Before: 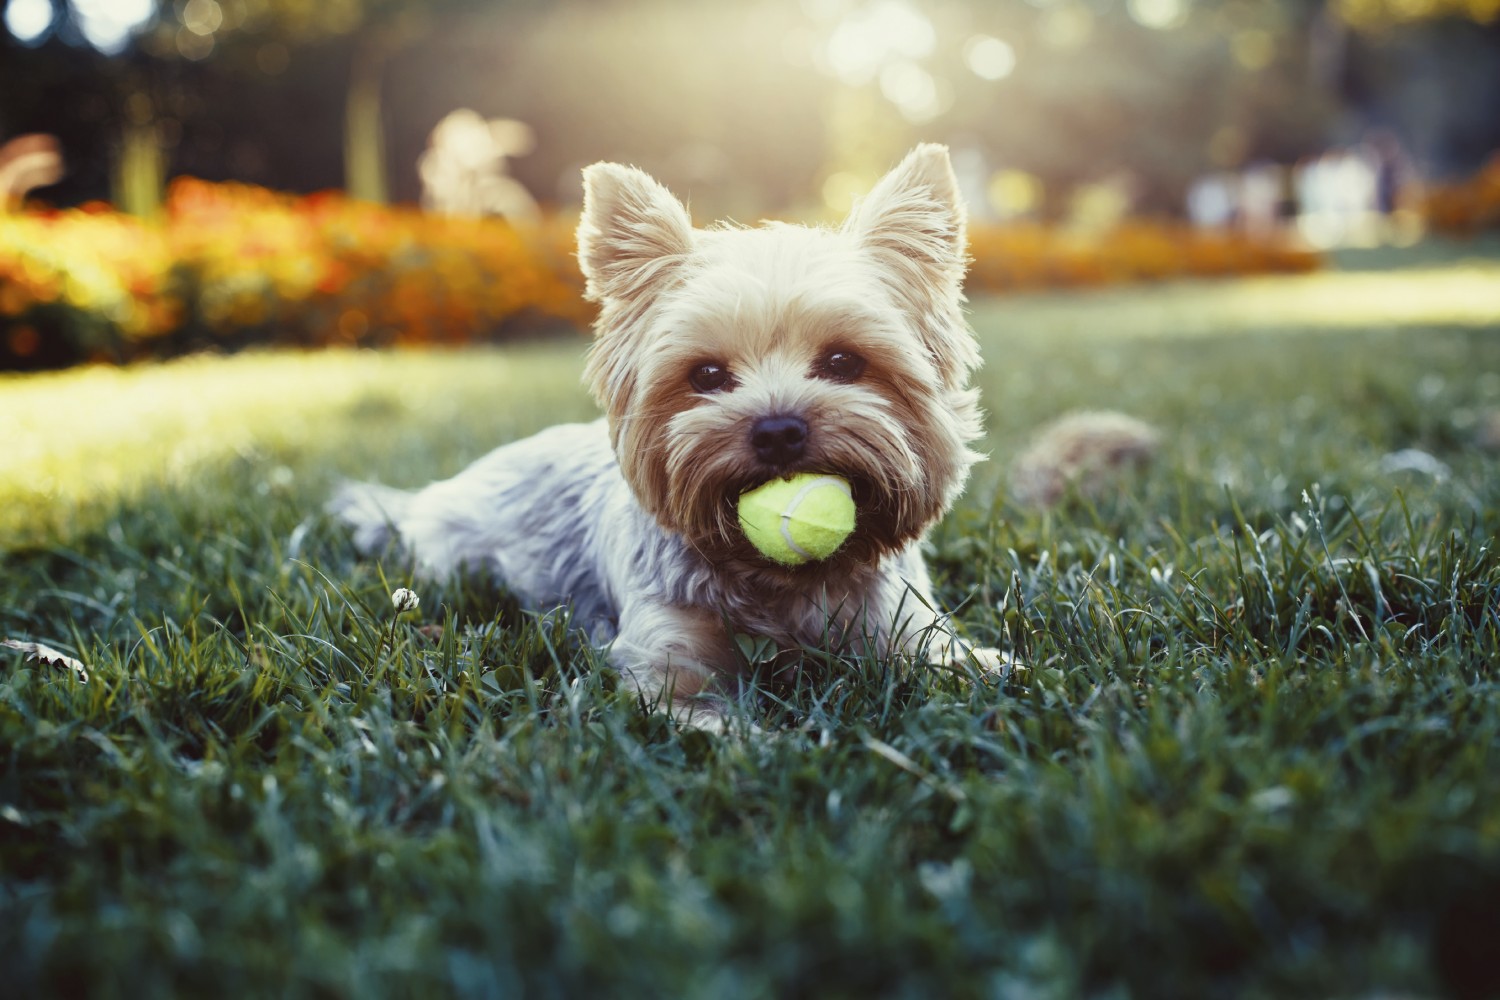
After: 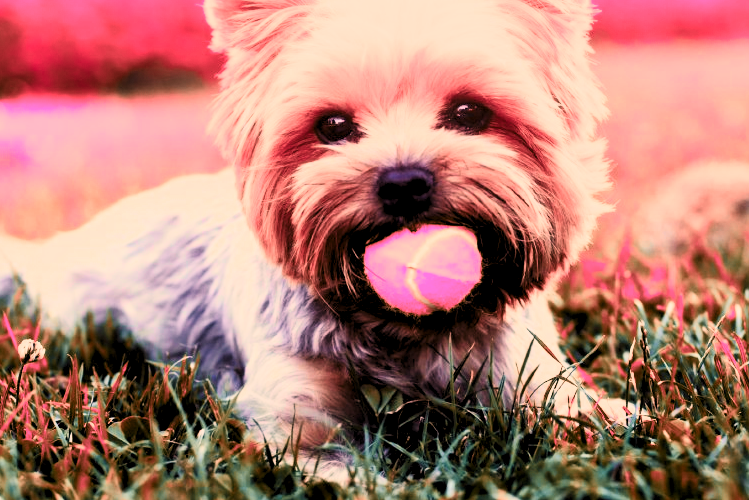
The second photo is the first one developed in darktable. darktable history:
crop: left 25%, top 25%, right 25%, bottom 25%
filmic rgb: black relative exposure -7.65 EV, white relative exposure 4.56 EV, hardness 3.61, contrast 1.05
color zones: curves: ch2 [(0, 0.488) (0.143, 0.417) (0.286, 0.212) (0.429, 0.179) (0.571, 0.154) (0.714, 0.415) (0.857, 0.495) (1, 0.488)]
levels: levels [0.116, 0.574, 1]
tone curve: curves: ch0 [(0, 0.013) (0.054, 0.018) (0.205, 0.191) (0.289, 0.292) (0.39, 0.424) (0.493, 0.551) (0.647, 0.752) (0.796, 0.887) (1, 0.998)]; ch1 [(0, 0) (0.371, 0.339) (0.477, 0.452) (0.494, 0.495) (0.501, 0.501) (0.51, 0.516) (0.54, 0.557) (0.572, 0.605) (0.66, 0.701) (0.783, 0.804) (1, 1)]; ch2 [(0, 0) (0.32, 0.281) (0.403, 0.399) (0.441, 0.428) (0.47, 0.469) (0.498, 0.496) (0.524, 0.543) (0.551, 0.579) (0.633, 0.665) (0.7, 0.711) (1, 1)], color space Lab, independent channels, preserve colors none
color correction: highlights a* 17.88, highlights b* 18.79
color balance rgb: linear chroma grading › global chroma 10%, perceptual saturation grading › global saturation 40%, perceptual brilliance grading › global brilliance 30%, global vibrance 20%
